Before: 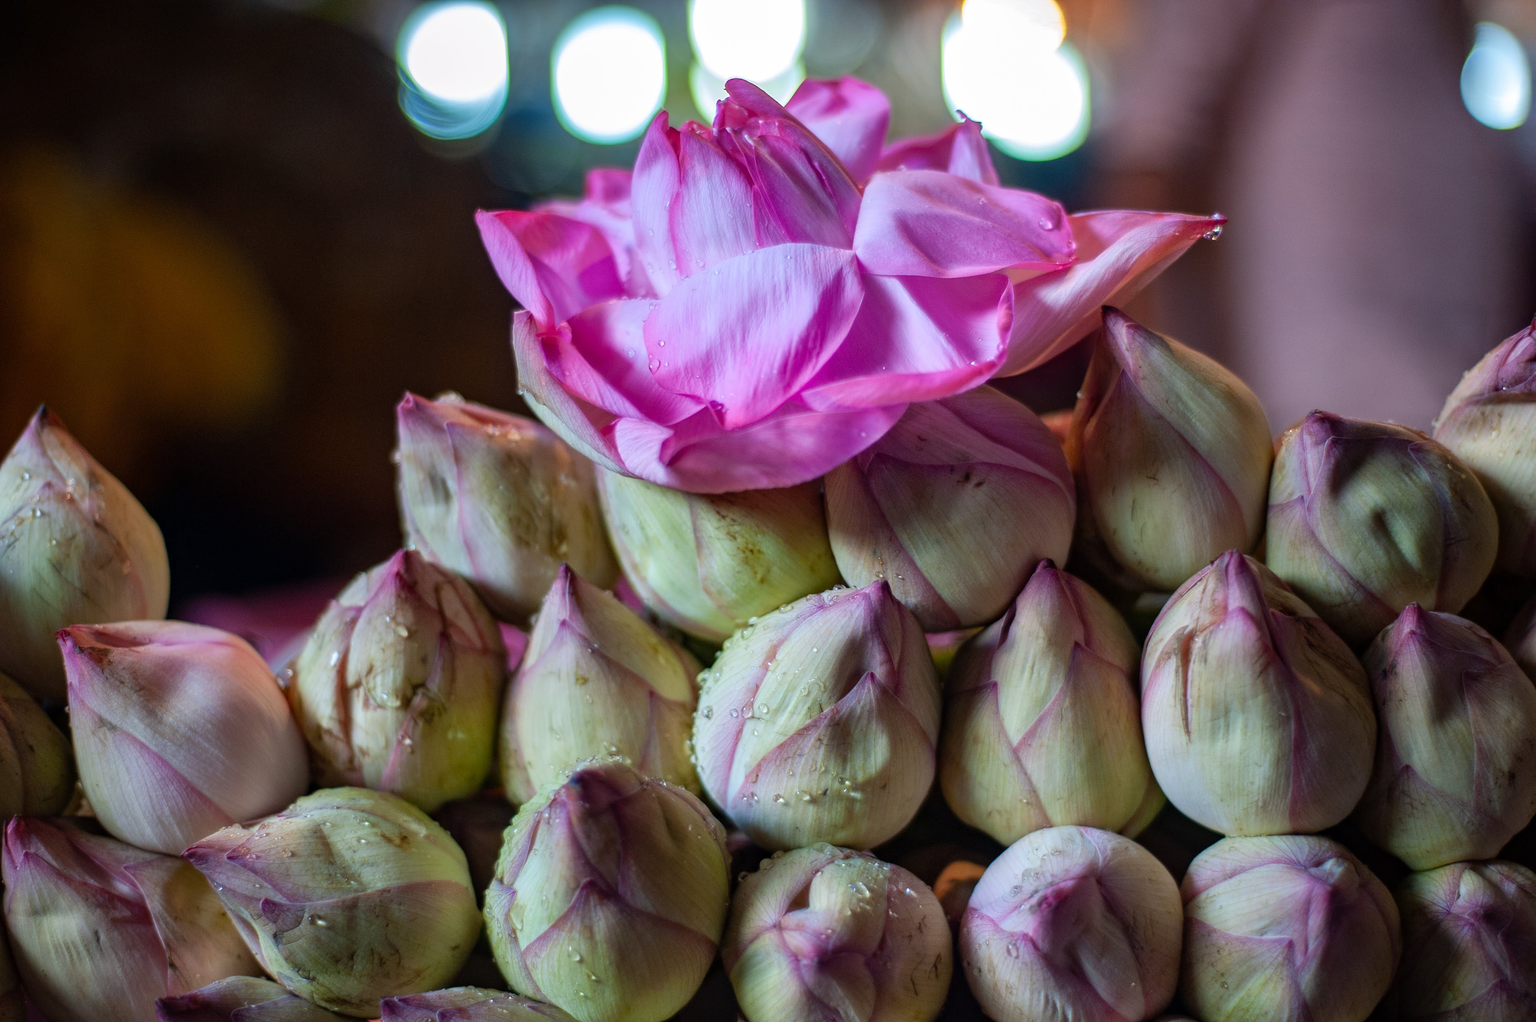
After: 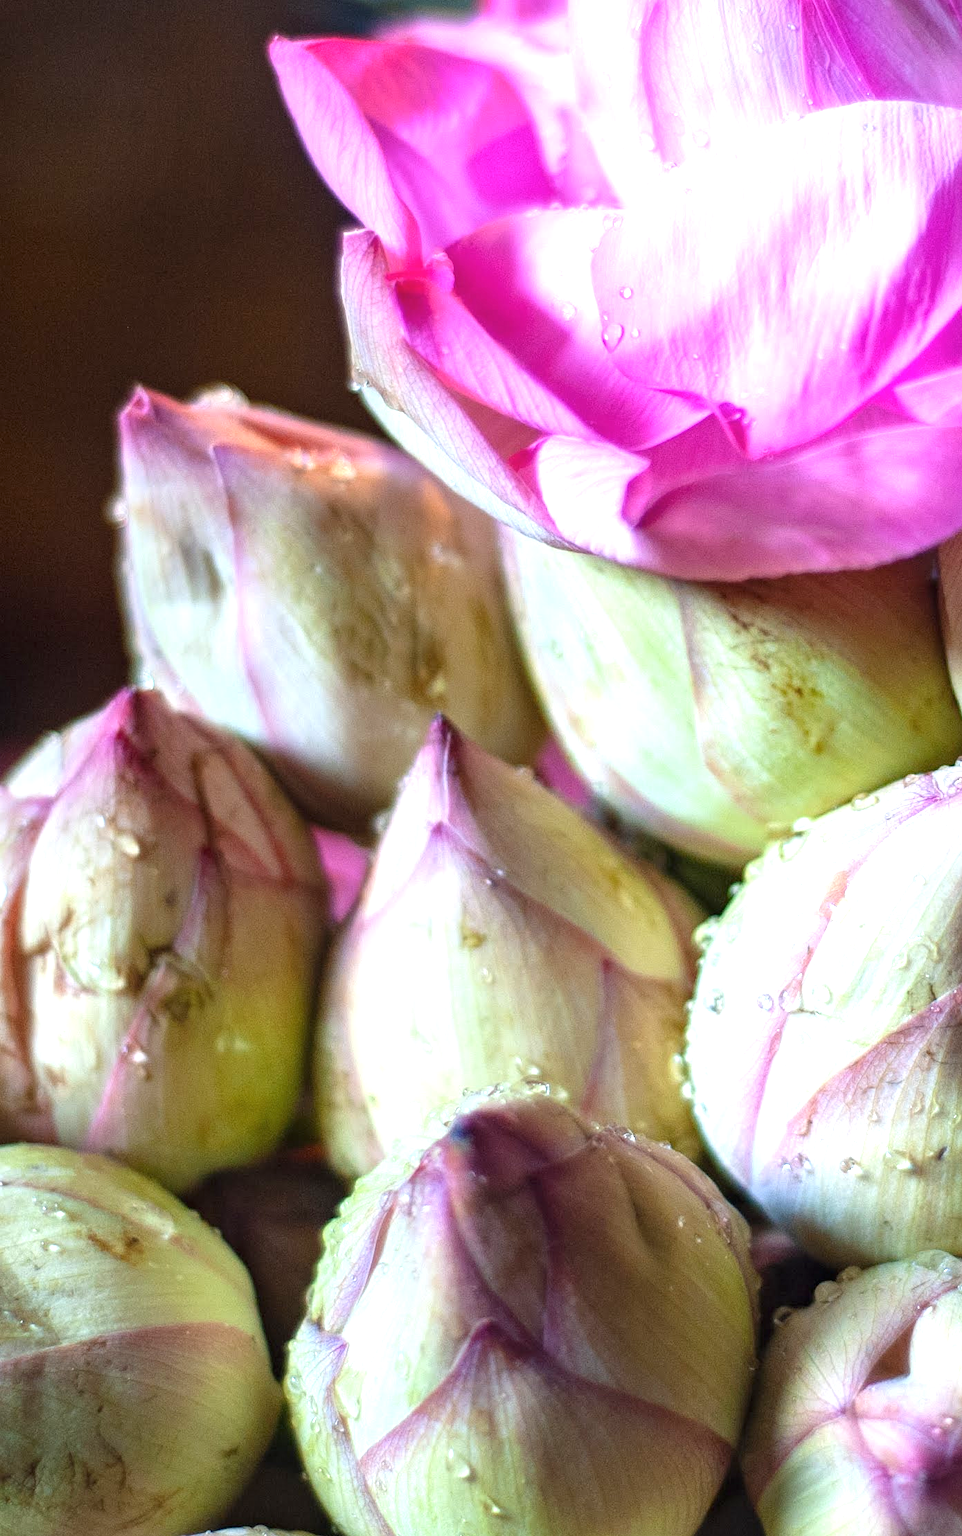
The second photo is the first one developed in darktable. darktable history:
contrast equalizer: y [[0.5, 0.5, 0.478, 0.5, 0.5, 0.5], [0.5 ×6], [0.5 ×6], [0 ×6], [0 ×6]]
exposure: black level correction 0, exposure 1.2 EV, compensate highlight preservation false
crop and rotate: left 21.84%, top 18.706%, right 45.477%, bottom 2.974%
color correction: highlights b* -0.042, saturation 0.983
